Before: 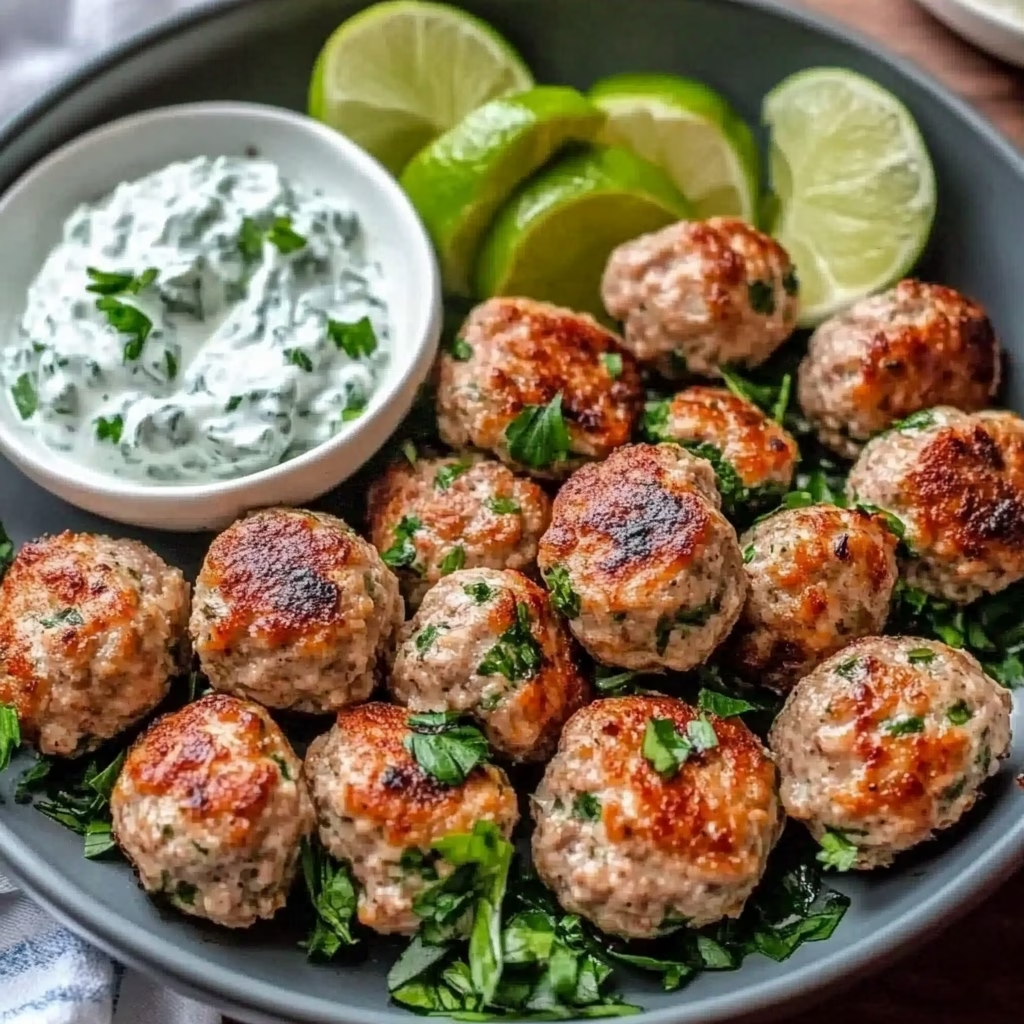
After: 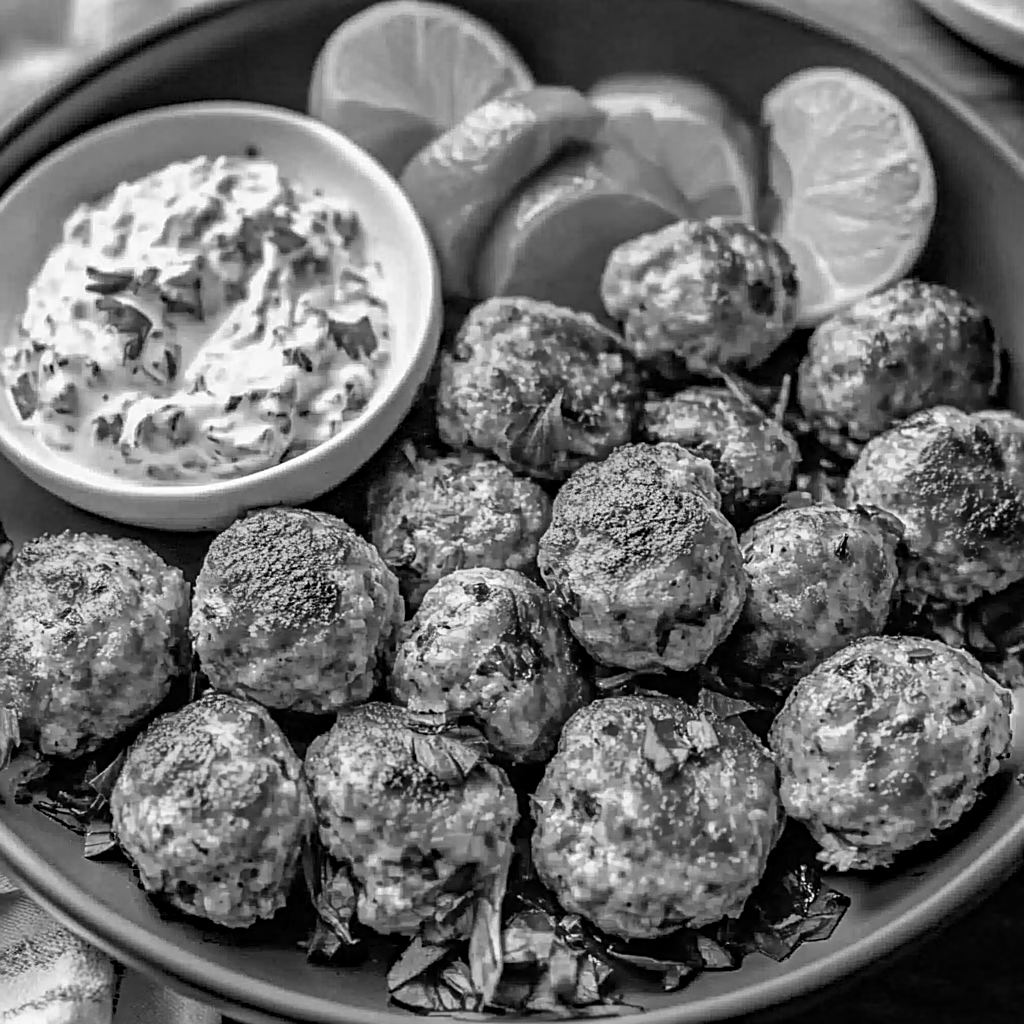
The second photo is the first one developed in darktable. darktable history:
sharpen: on, module defaults
monochrome: a 32, b 64, size 2.3
haze removal: strength 0.29, distance 0.25, compatibility mode true, adaptive false
